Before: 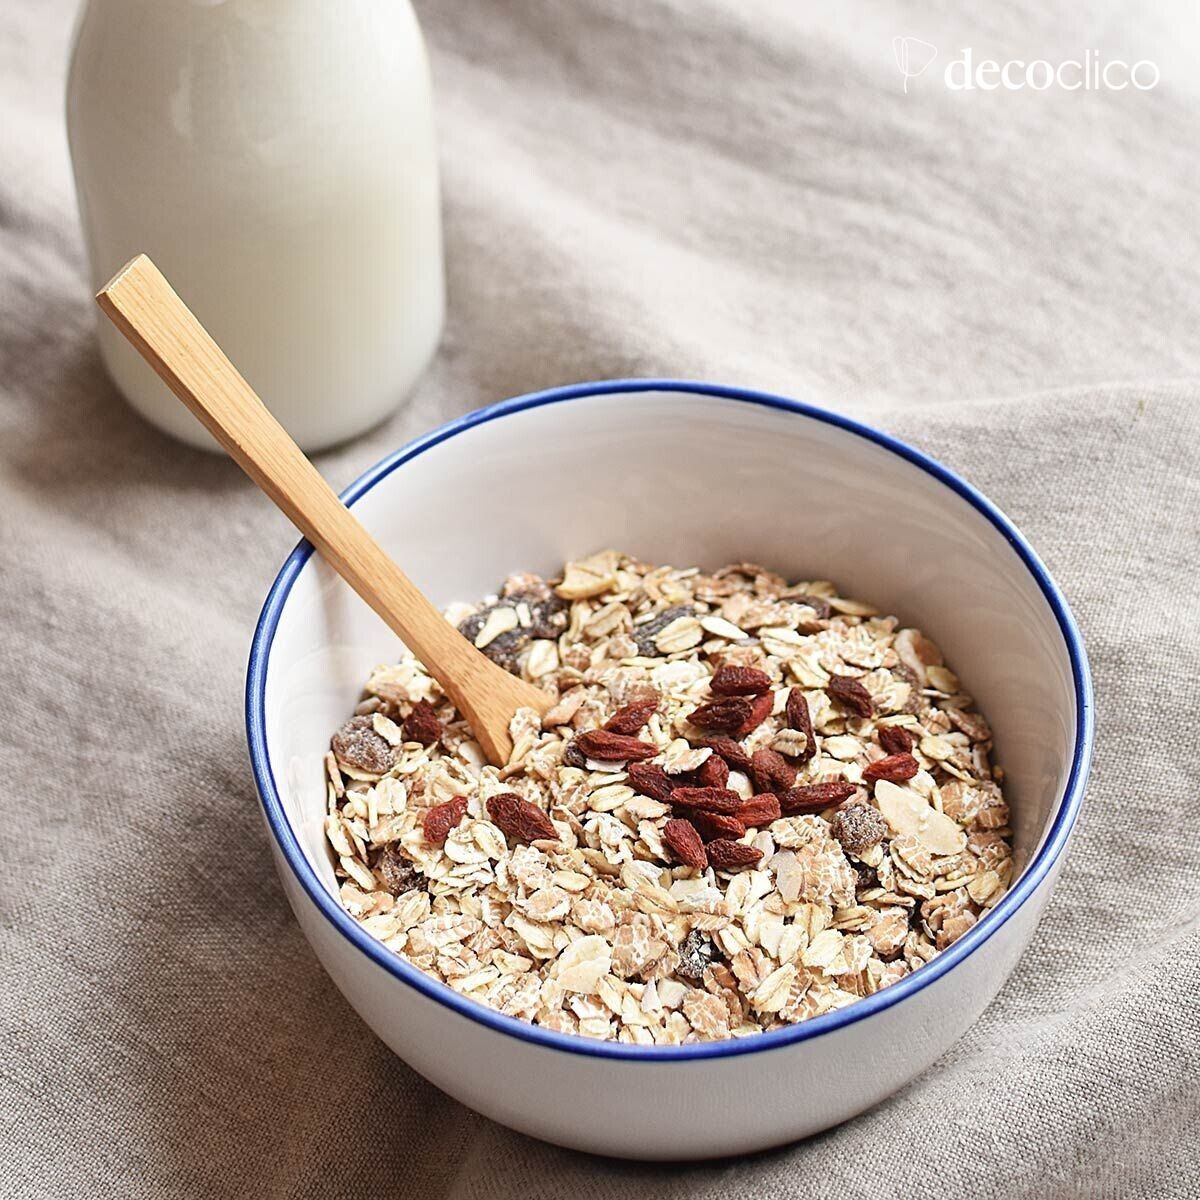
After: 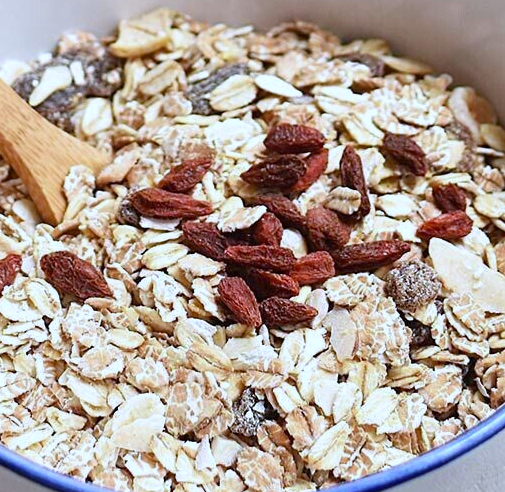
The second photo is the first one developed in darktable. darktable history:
white balance: red 0.931, blue 1.11
color balance: output saturation 110%
crop: left 37.221%, top 45.169%, right 20.63%, bottom 13.777%
